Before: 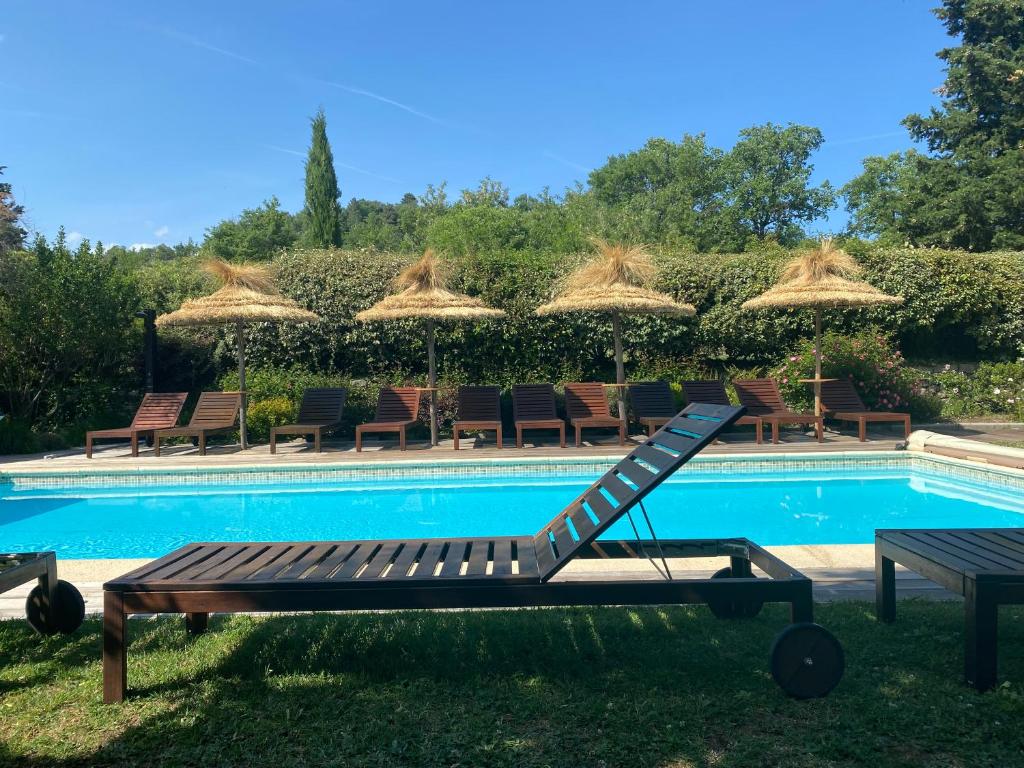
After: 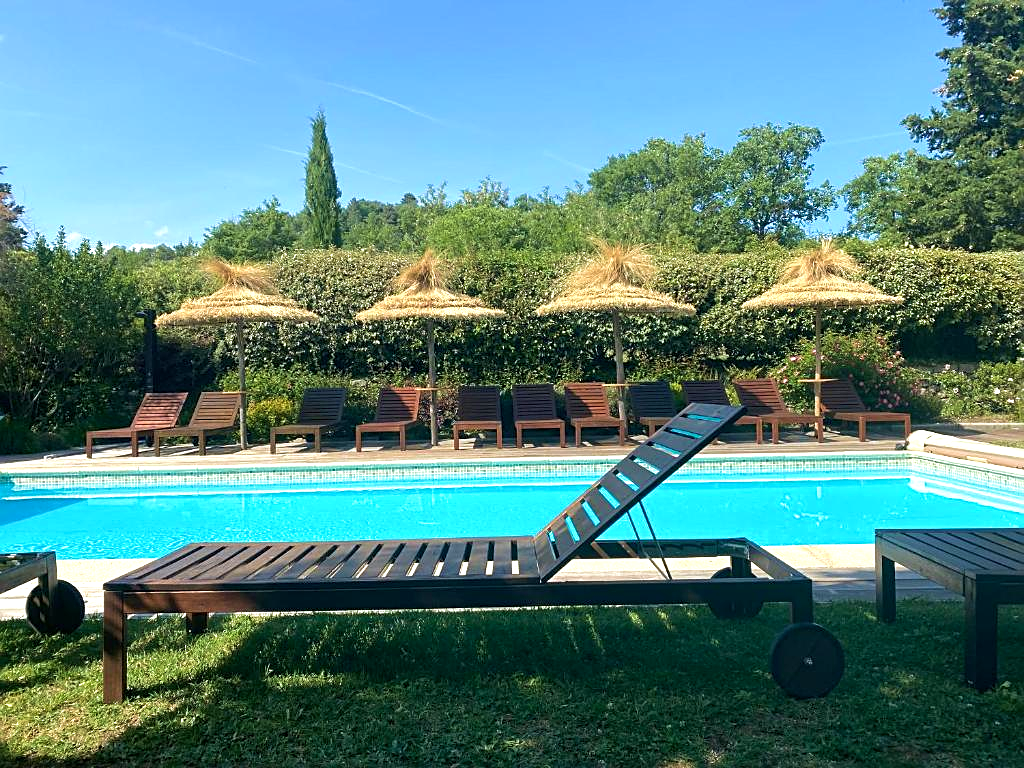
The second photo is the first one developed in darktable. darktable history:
exposure: black level correction 0.001, exposure 0.499 EV, compensate exposure bias true, compensate highlight preservation false
sharpen: radius 1.927
velvia: on, module defaults
